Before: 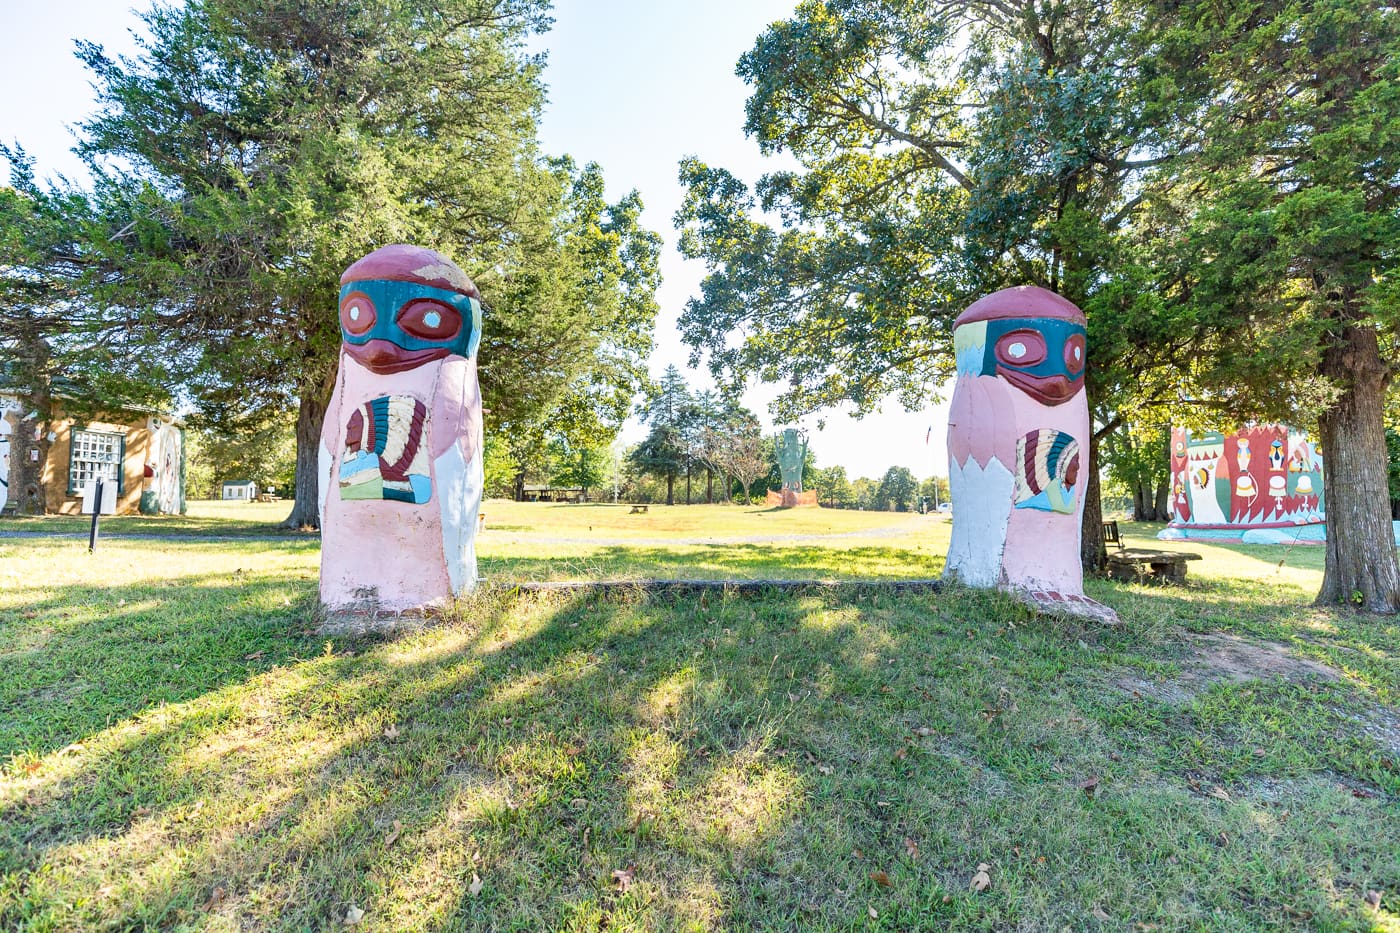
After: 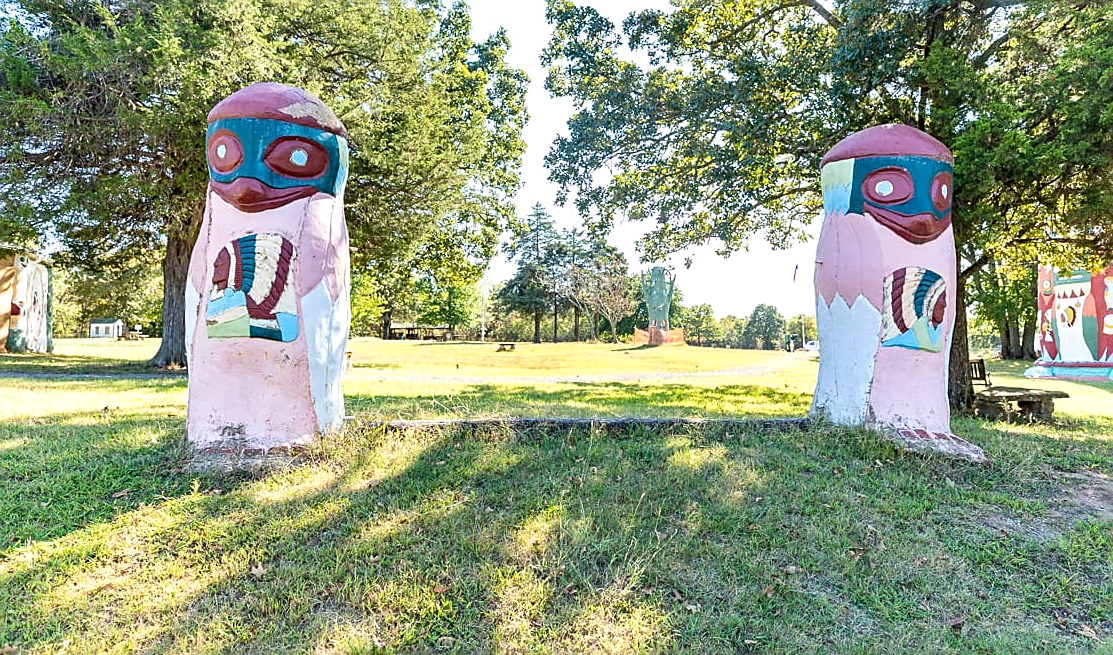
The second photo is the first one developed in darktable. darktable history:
crop: left 9.566%, top 17.436%, right 10.88%, bottom 12.336%
exposure: exposure 0.127 EV, compensate exposure bias true, compensate highlight preservation false
sharpen: on, module defaults
